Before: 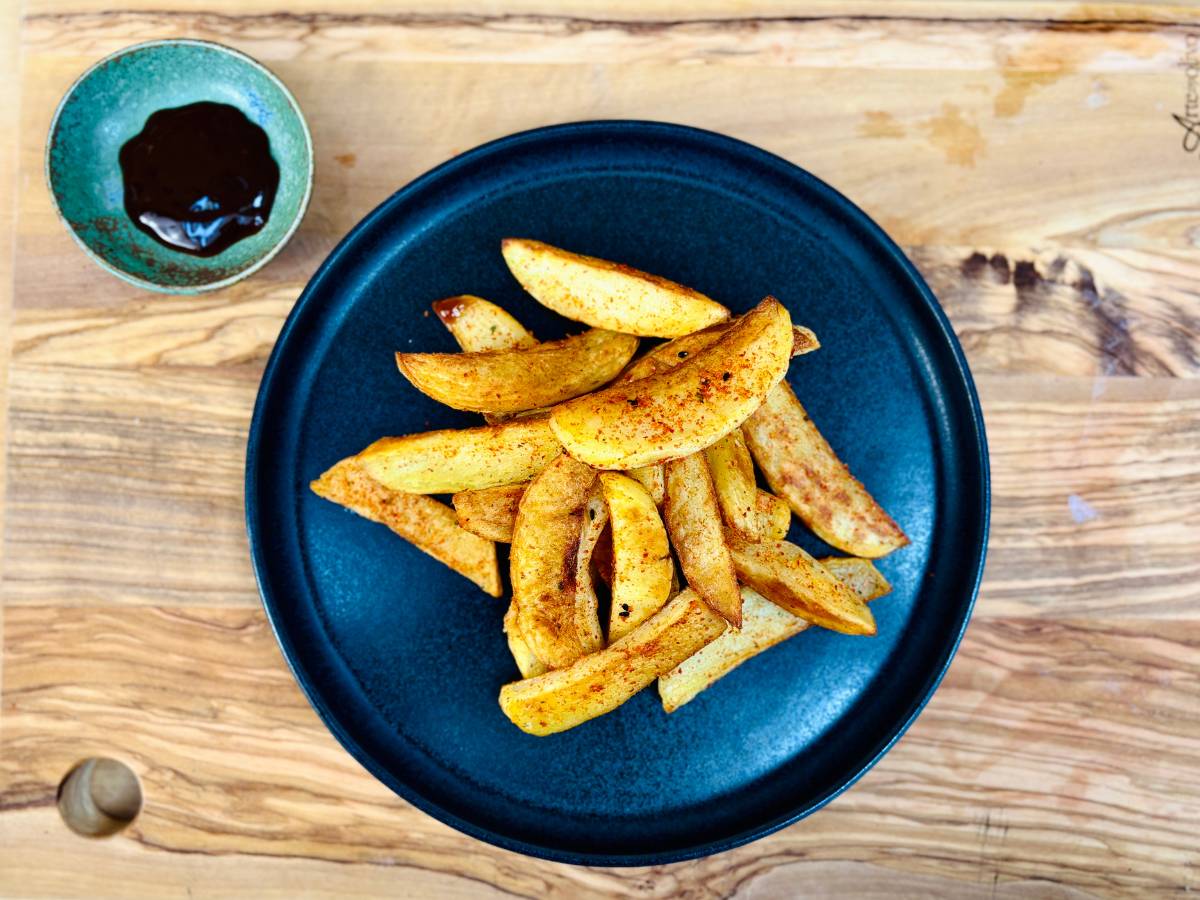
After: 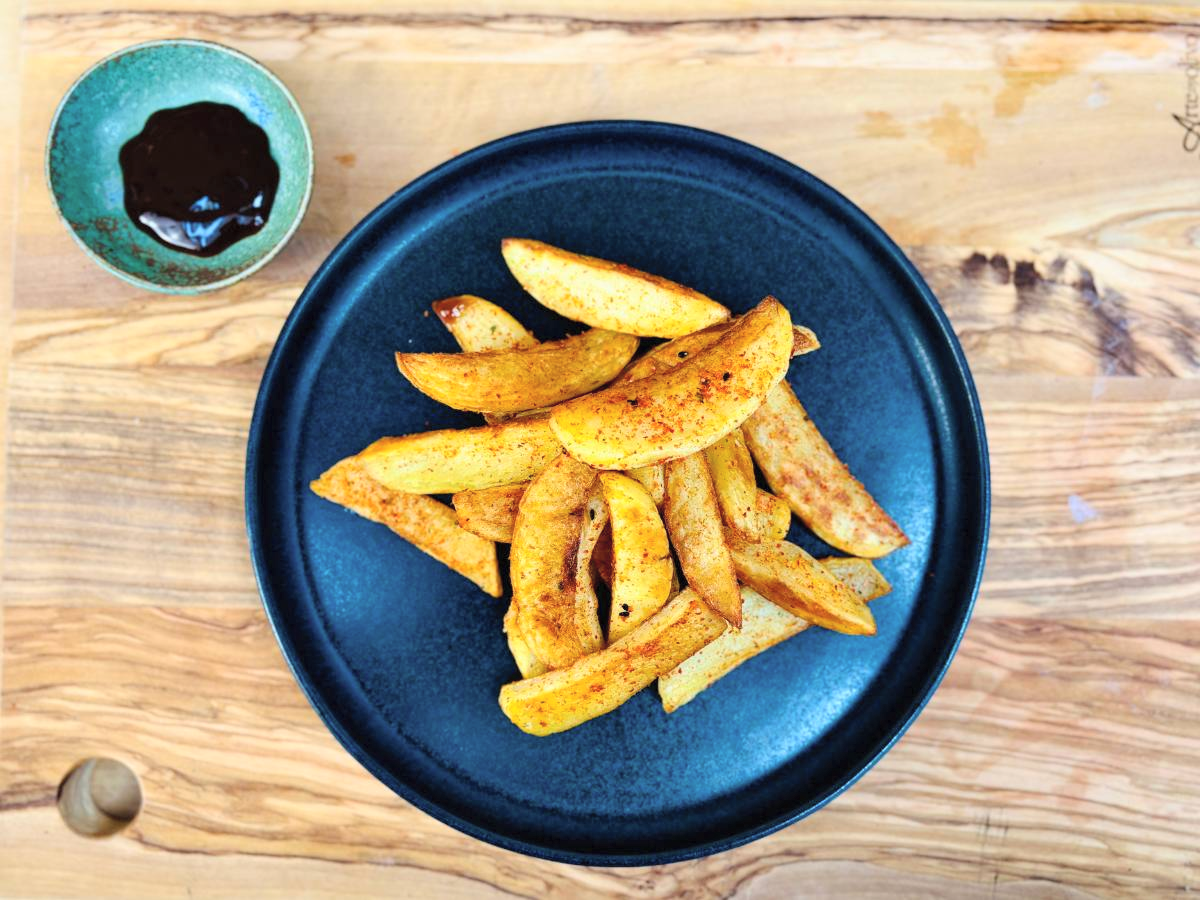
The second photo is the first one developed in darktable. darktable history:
contrast brightness saturation: brightness 0.151
color correction: highlights b* 0.017
